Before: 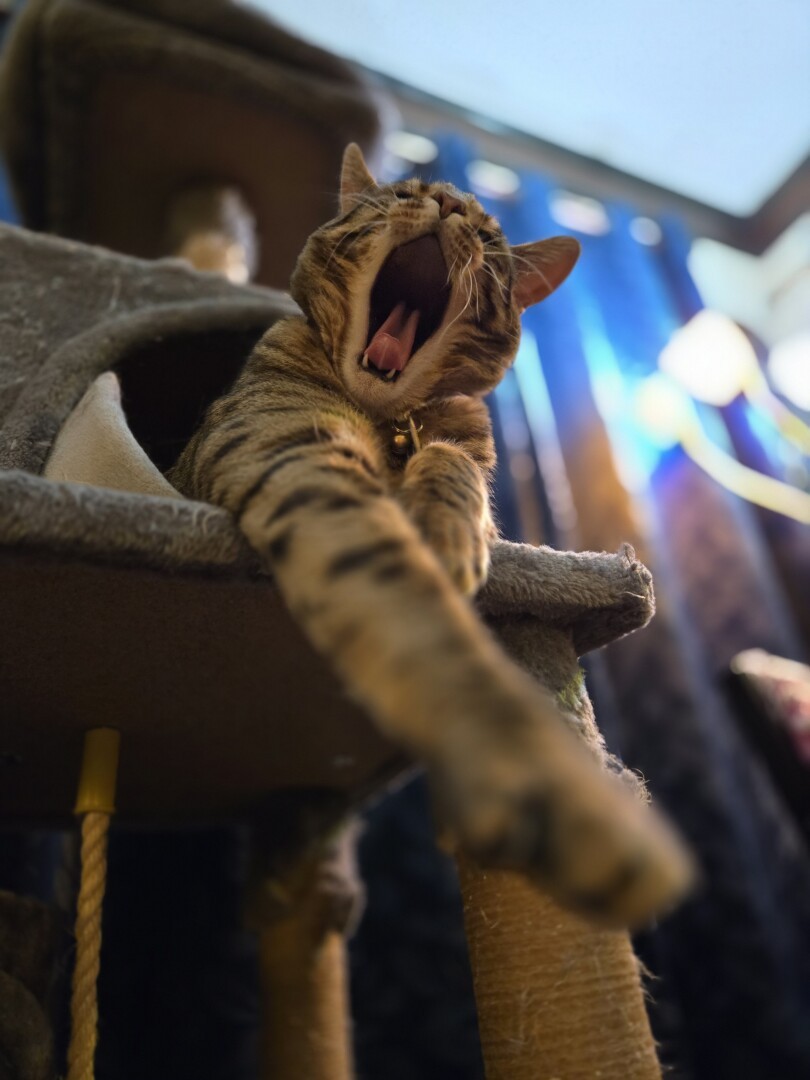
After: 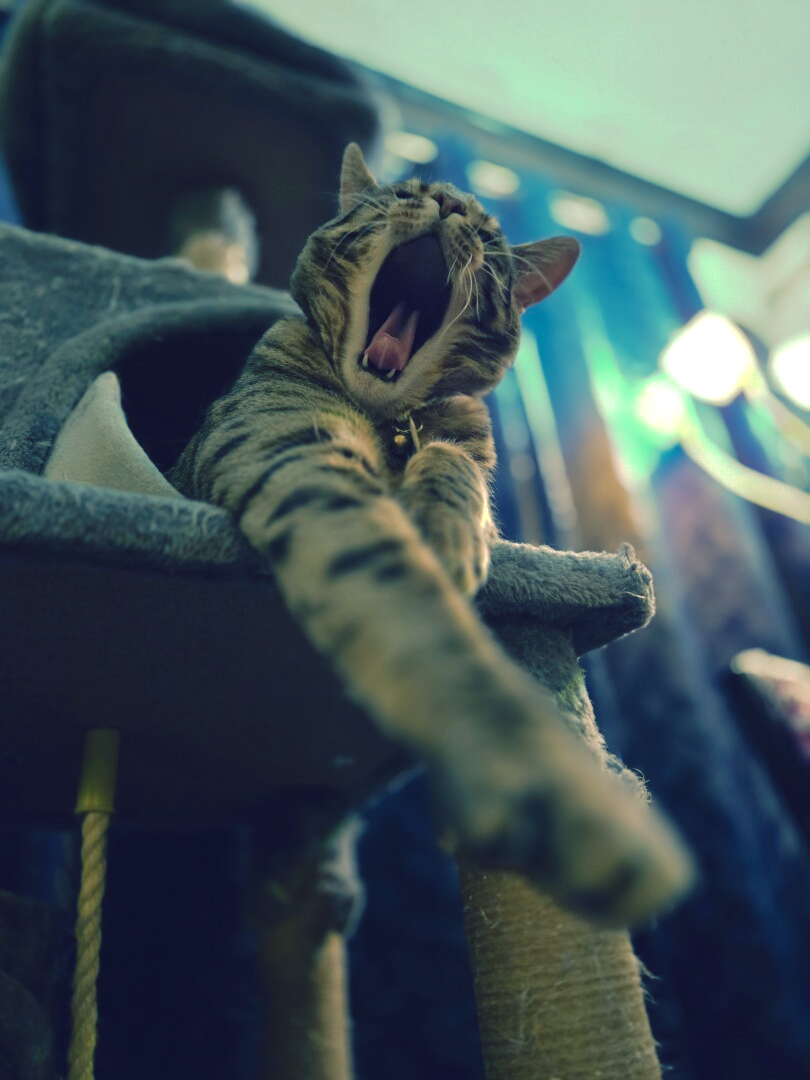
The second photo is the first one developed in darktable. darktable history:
tone curve: curves: ch0 [(0, 0) (0.003, 0.048) (0.011, 0.055) (0.025, 0.065) (0.044, 0.089) (0.069, 0.111) (0.1, 0.132) (0.136, 0.163) (0.177, 0.21) (0.224, 0.259) (0.277, 0.323) (0.335, 0.385) (0.399, 0.442) (0.468, 0.508) (0.543, 0.578) (0.623, 0.648) (0.709, 0.716) (0.801, 0.781) (0.898, 0.845) (1, 1)], preserve colors none
color look up table: target L [98.31, 96.52, 93.37, 86.32, 82.16, 79.05, 79.26, 63.76, 50.43, 34.23, 26.31, 12.55, 202.79, 109.57, 80.93, 78.64, 68.27, 67.09, 58.97, 49.12, 46.13, 50.21, 50.15, 24.46, 16.61, 9.461, 90.48, 74.93, 66.52, 60.52, 60.82, 60.06, 41.29, 38.73, 36.99, 37.62, 31.45, 18.49, 17.71, 17.81, 13.11, 90.56, 80.65, 62.37, 60.07, 60.54, 51.6, 35.39, 35.28], target a [-29.9, -41.6, -19.69, -82.55, -86.07, -61.48, -26.71, -39.06, -54.58, -24.9, -26.23, -12.05, 0, 0.001, 12.28, 3.987, 35.07, 27.9, 62.64, 84.98, 78.83, 37.85, 15.07, 40.13, 8.168, 20.55, 3.904, 17.54, 8.082, 69.02, 33.93, -26.72, 68.67, -0.744, 28.64, -1.914, 60.24, 46.41, 37.06, 14.41, 43.36, -64.14, -15.16, -44.25, -30.21, -28.54, -38.17, -17.12, -12.82], target b [41.86, 53.64, 99.28, 30.42, 53.28, 81.03, 66.54, 21.15, 47.11, 30.26, 17.26, -6.803, -0.002, -0.006, 48.22, 32.95, 18.36, 69.77, 0.811, -2.833, 36.12, -2.284, 30.79, 2.164, 9.437, -21.82, 31.5, 8.85, 2.82, -15.52, -14.09, -17.91, -44.93, -50.43, -27.78, -37.91, -45.73, -81.35, -58.13, -47.61, -71.57, 25.92, 19.26, -9.166, -11.01, 1.941, -2.825, -11.98, -32.06], num patches 49
